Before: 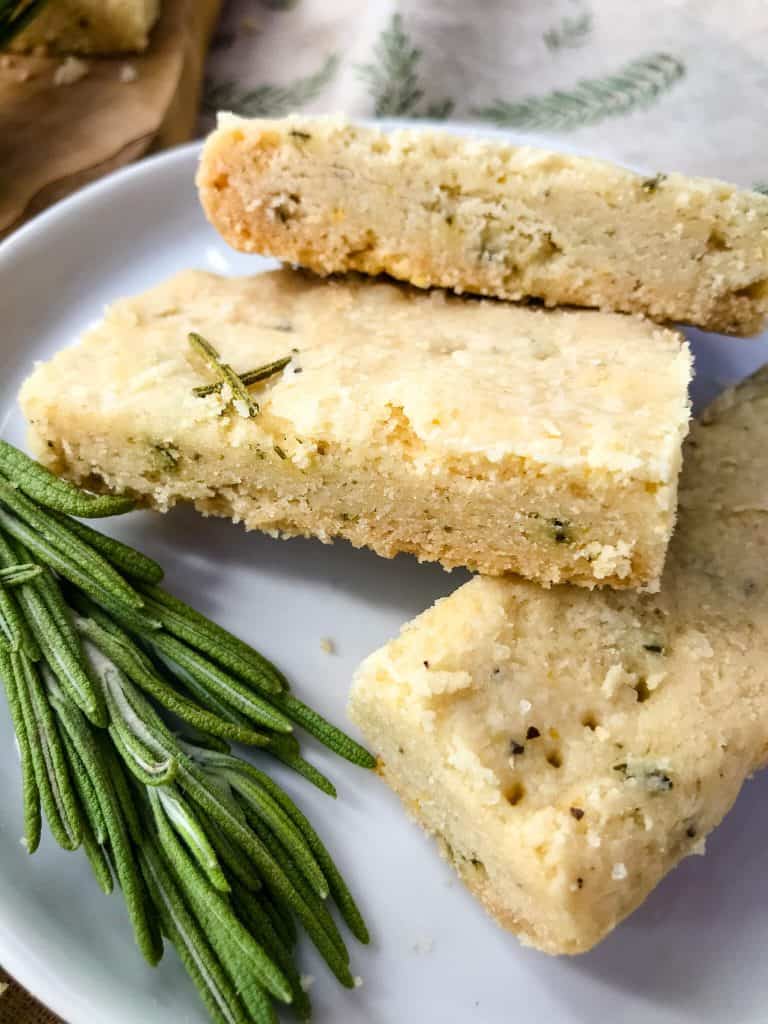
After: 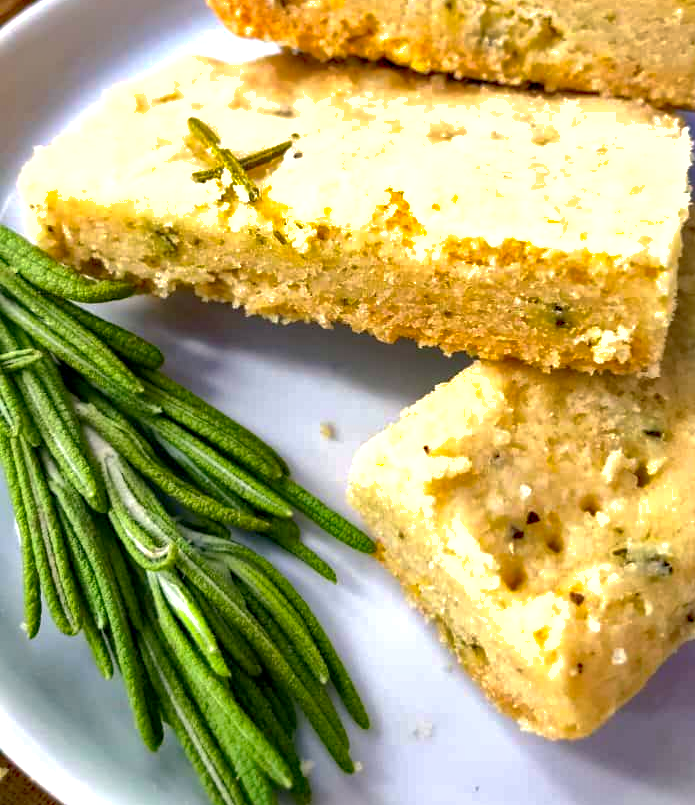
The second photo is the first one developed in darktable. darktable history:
exposure: black level correction 0.001, exposure 0.499 EV, compensate highlight preservation false
tone equalizer: mask exposure compensation -0.508 EV
shadows and highlights: on, module defaults
local contrast: mode bilateral grid, contrast 21, coarseness 51, detail 132%, midtone range 0.2
color balance rgb: highlights gain › chroma 1.08%, highlights gain › hue 60.07°, perceptual saturation grading › global saturation -0.031%
crop: top 21.009%, right 9.448%, bottom 0.346%
contrast brightness saturation: contrast 0.093, saturation 0.271
haze removal: compatibility mode true, adaptive false
